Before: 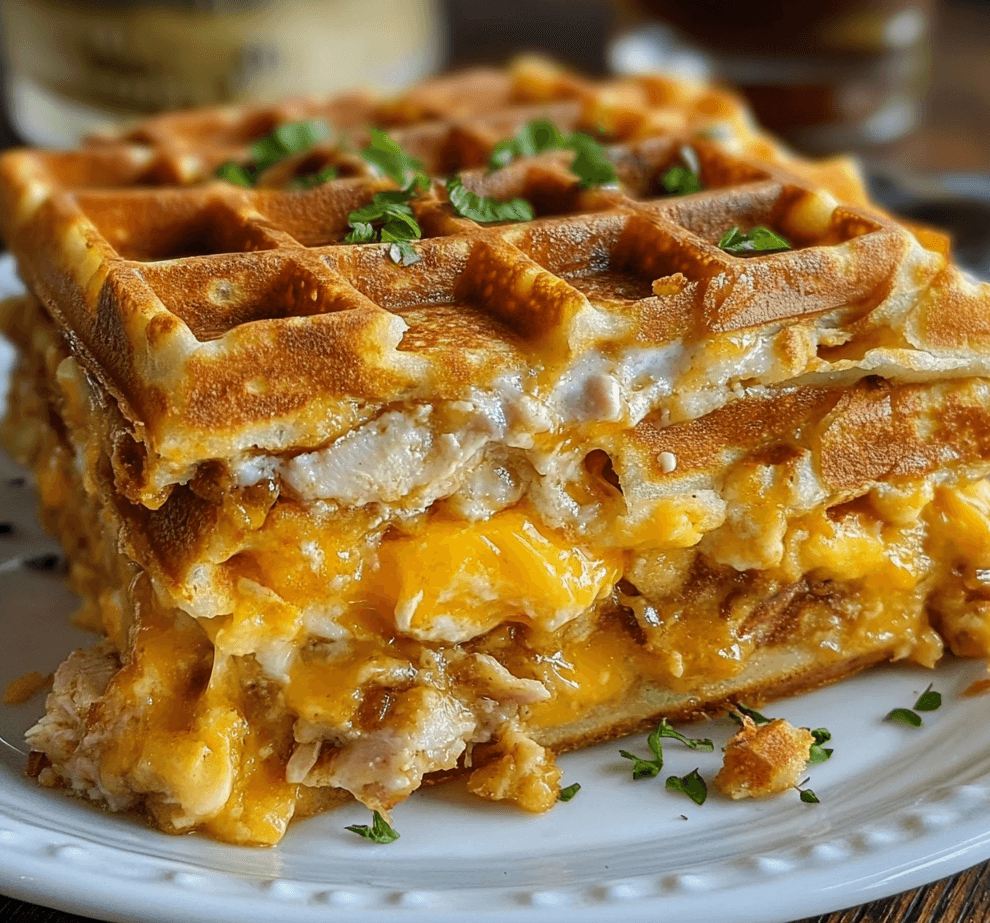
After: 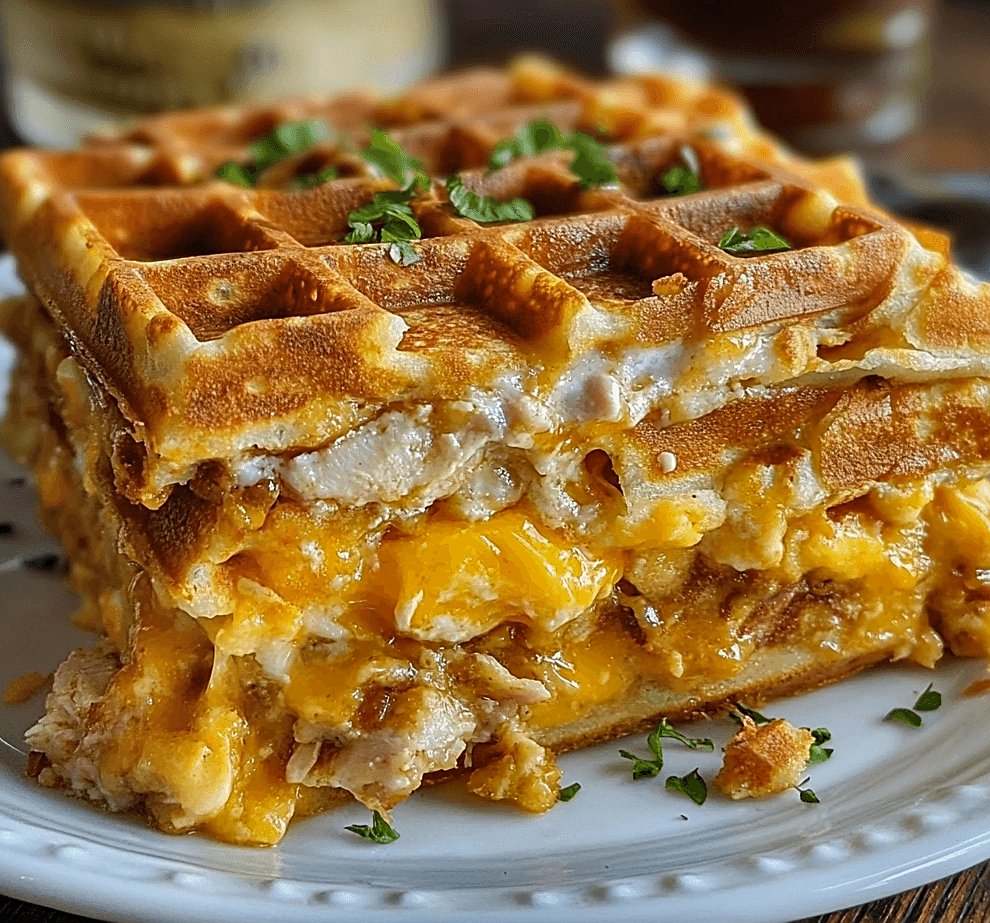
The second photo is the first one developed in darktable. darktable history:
shadows and highlights: shadows 24.65, highlights -78.52, highlights color adjustment 49.23%, soften with gaussian
sharpen: on, module defaults
